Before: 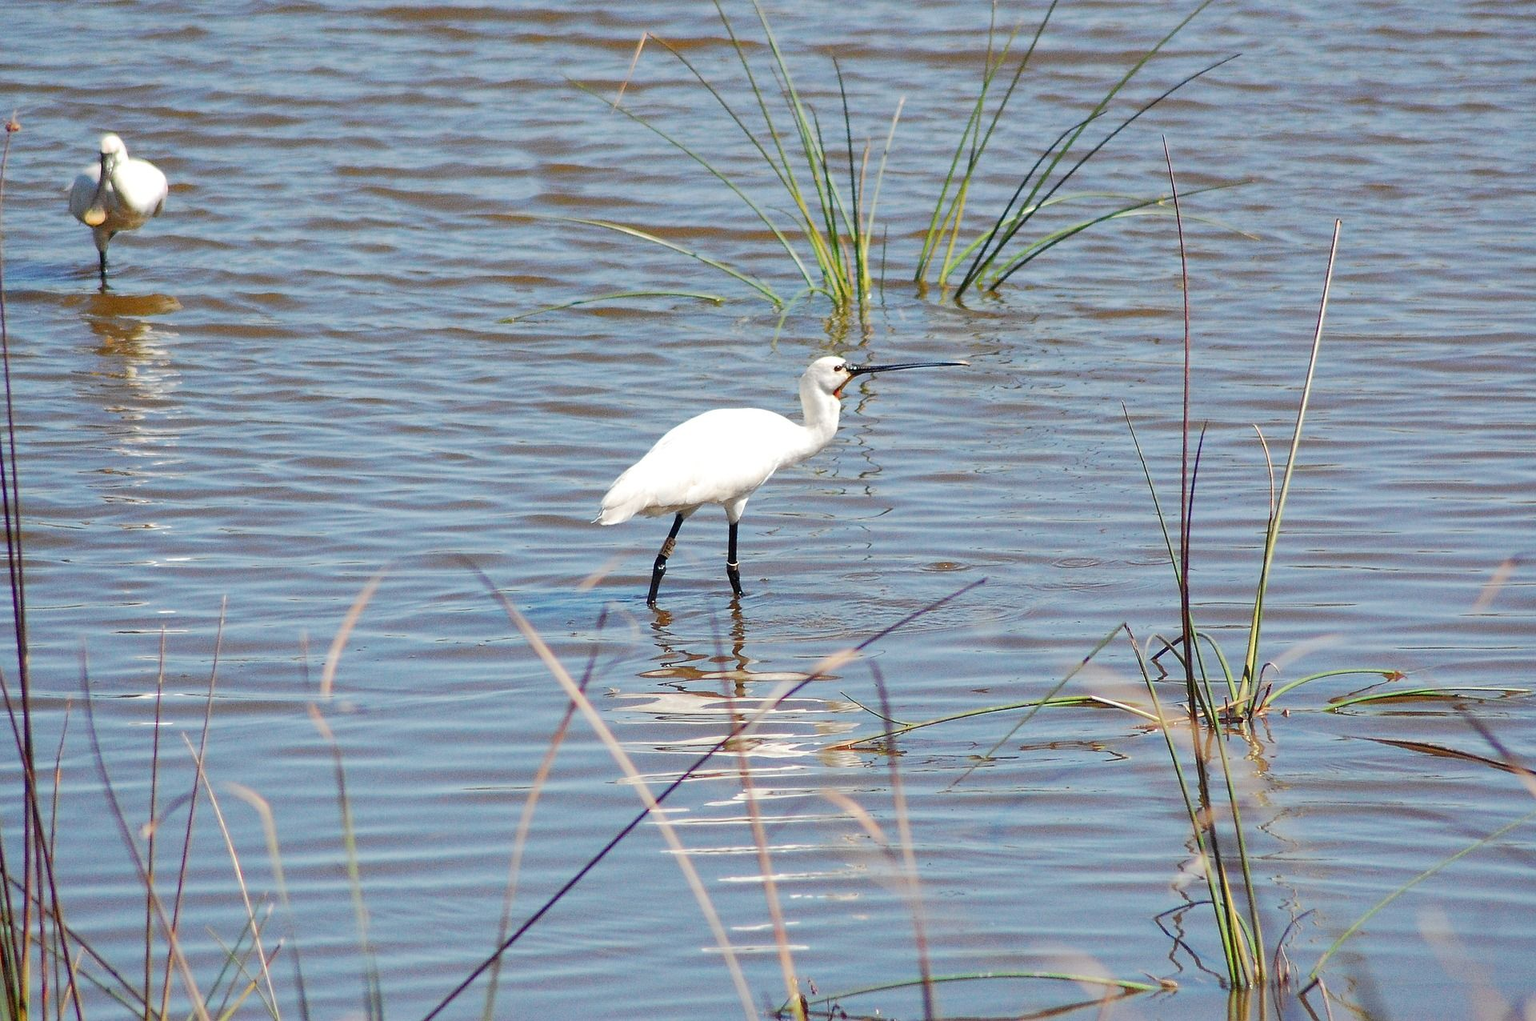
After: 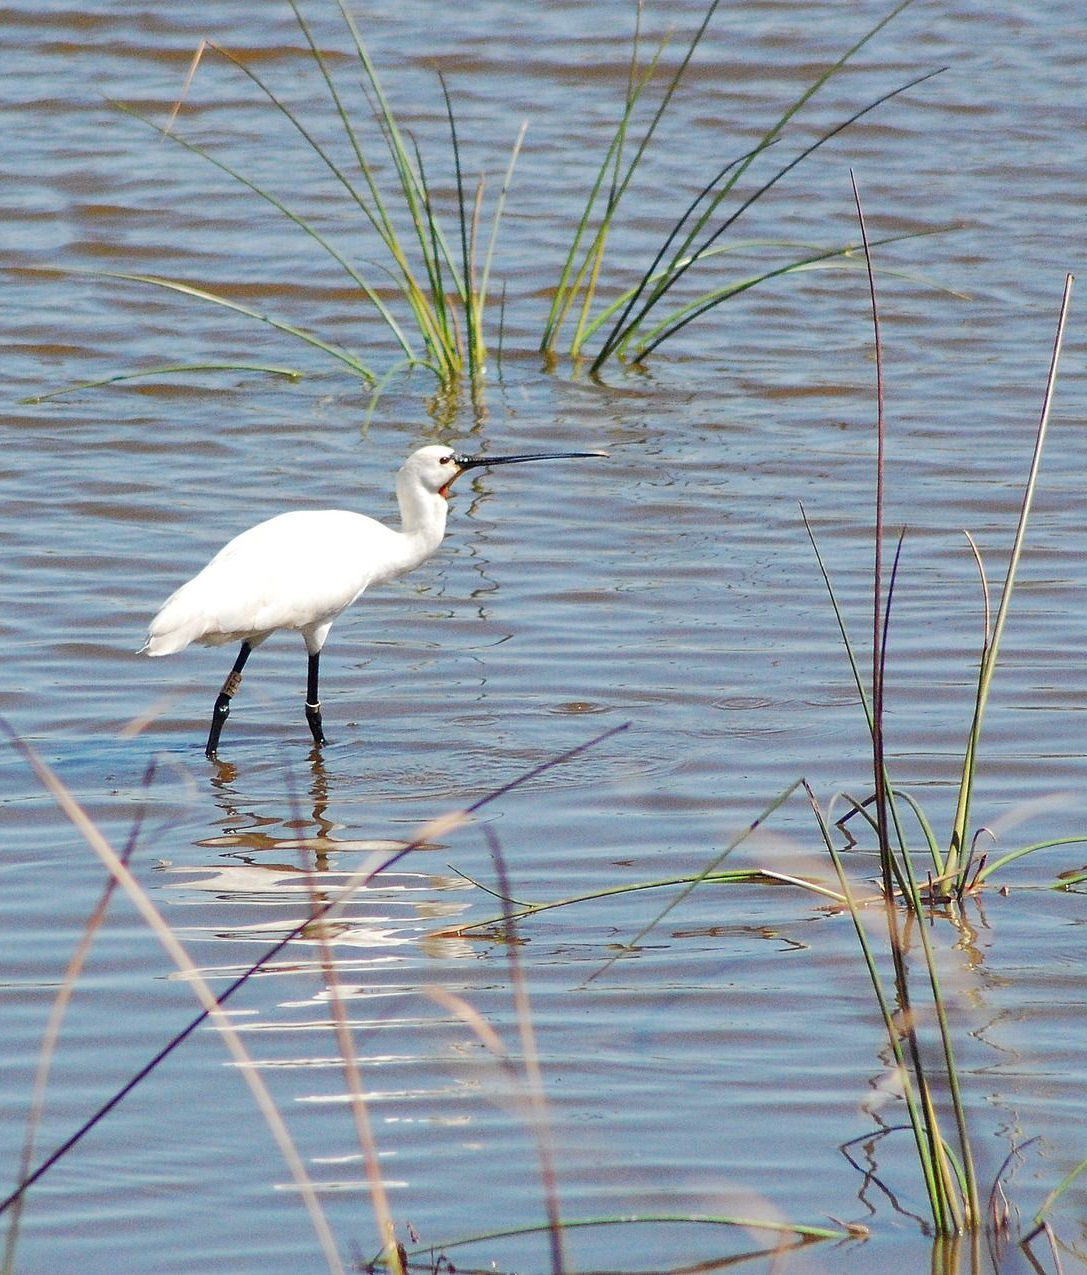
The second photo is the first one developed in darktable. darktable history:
base curve: exposure shift 0, preserve colors none
crop: left 31.458%, top 0%, right 11.876%
